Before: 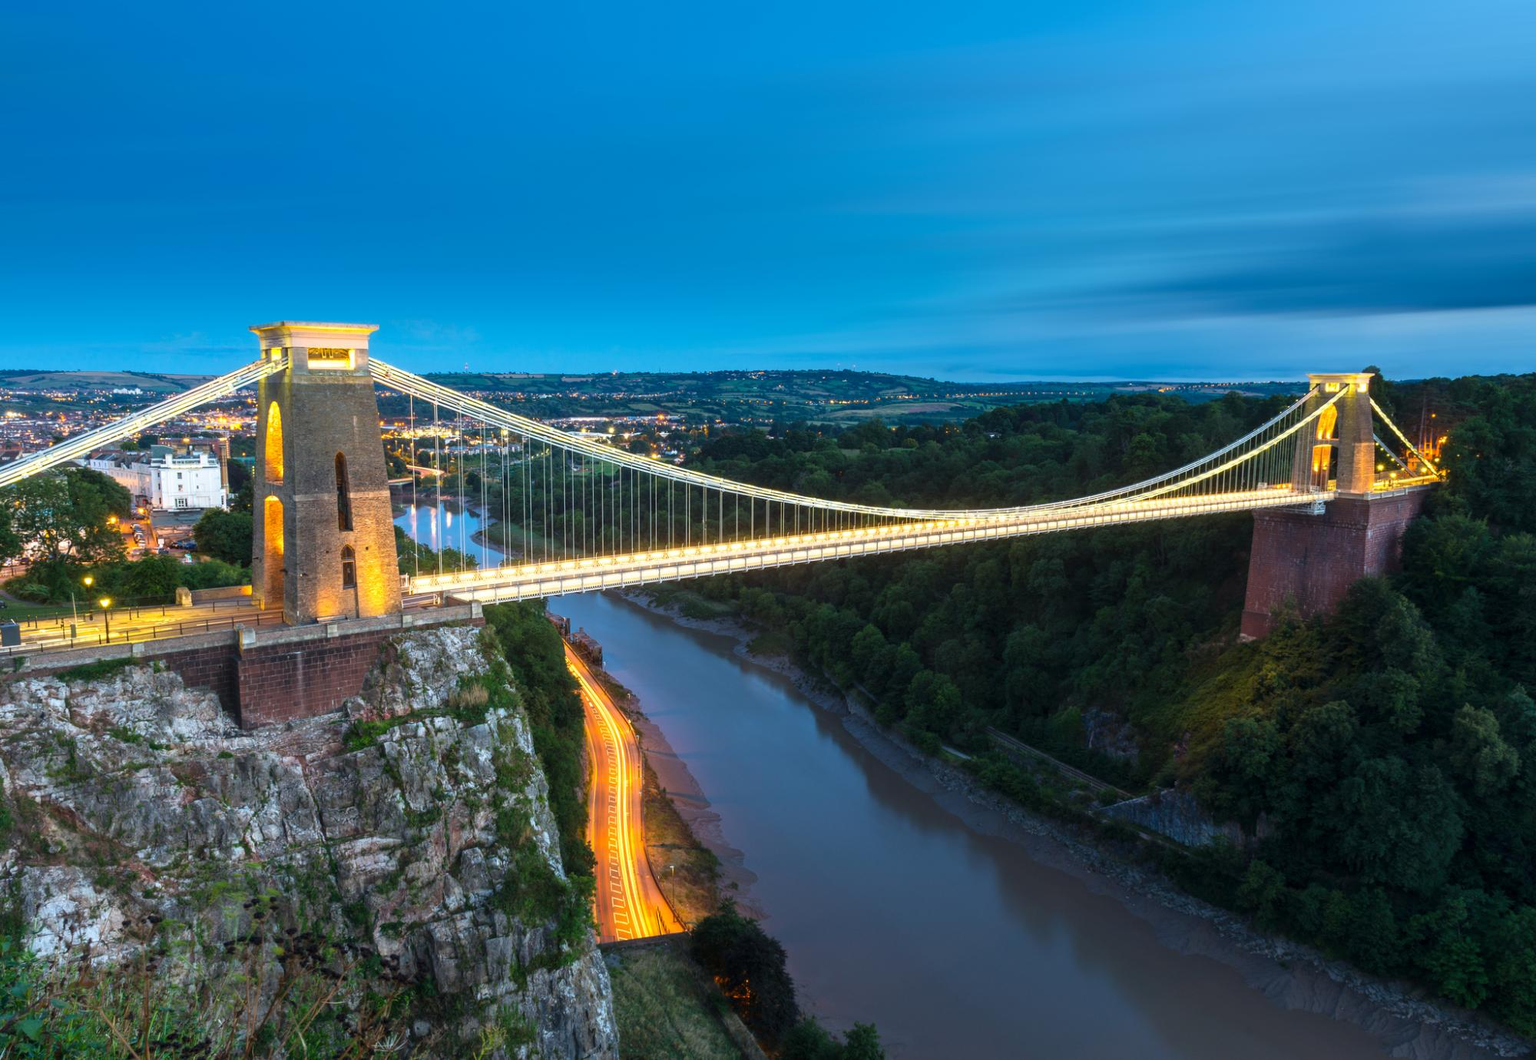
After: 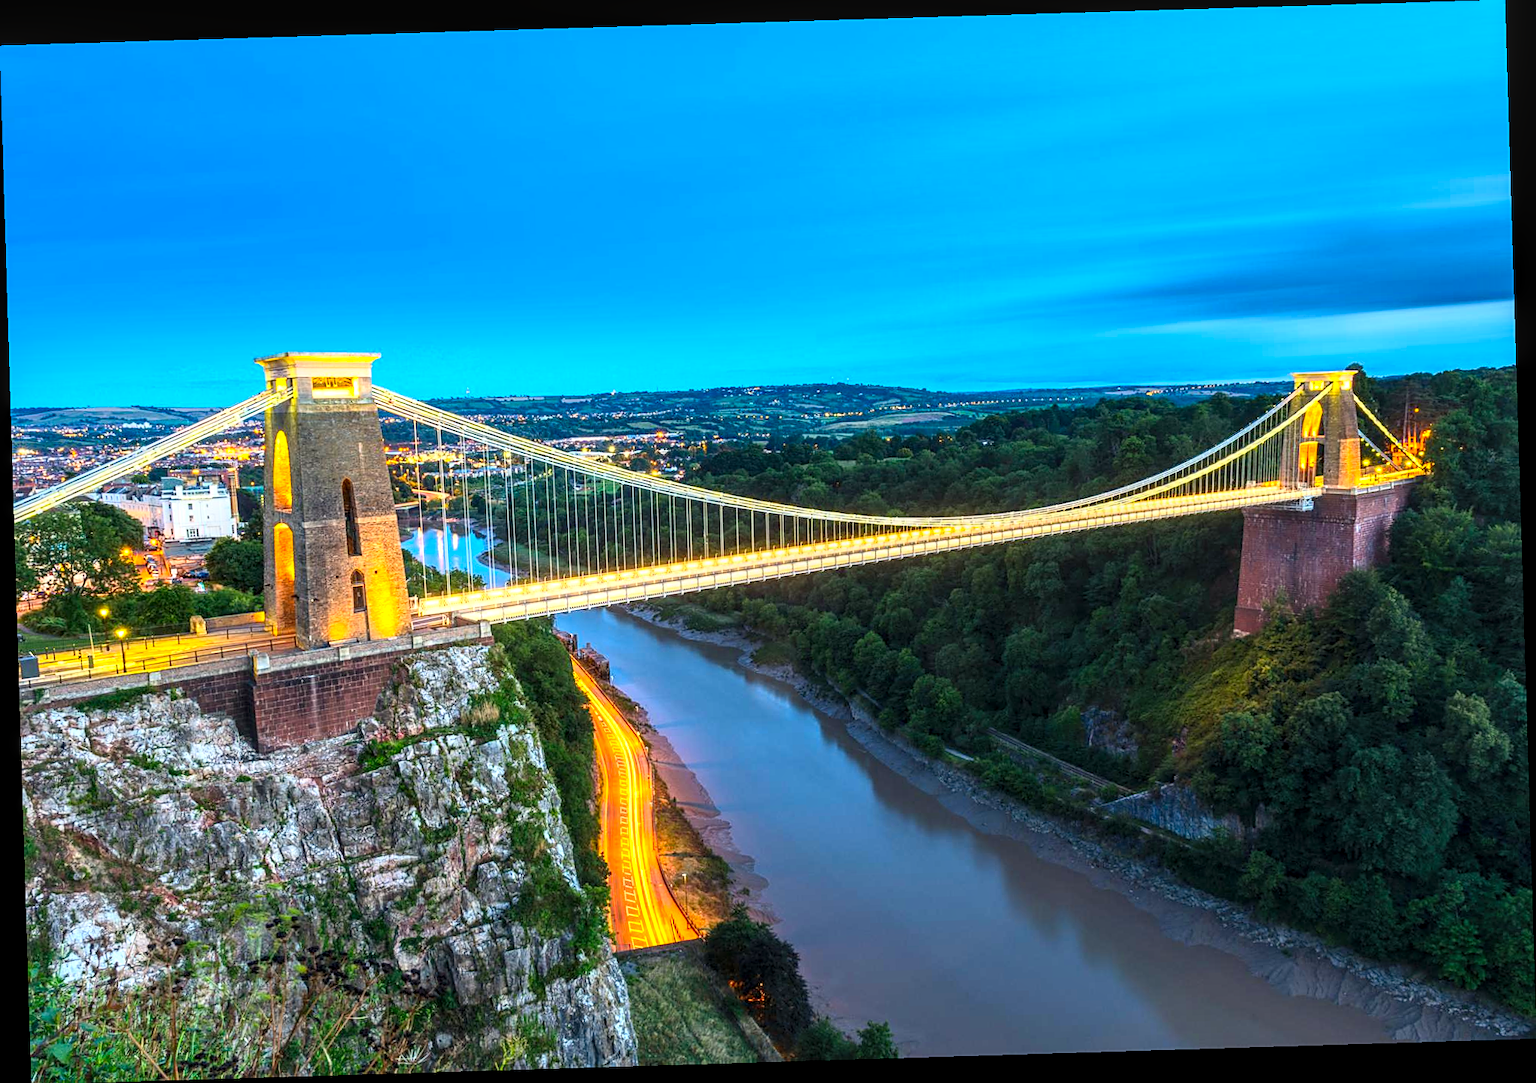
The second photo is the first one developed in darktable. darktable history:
local contrast: highlights 61%, detail 143%, midtone range 0.428
sharpen: on, module defaults
color correction: highlights a* 0.816, highlights b* 2.78, saturation 1.1
rotate and perspective: rotation -1.75°, automatic cropping off
contrast brightness saturation: contrast 0.24, brightness 0.26, saturation 0.39
